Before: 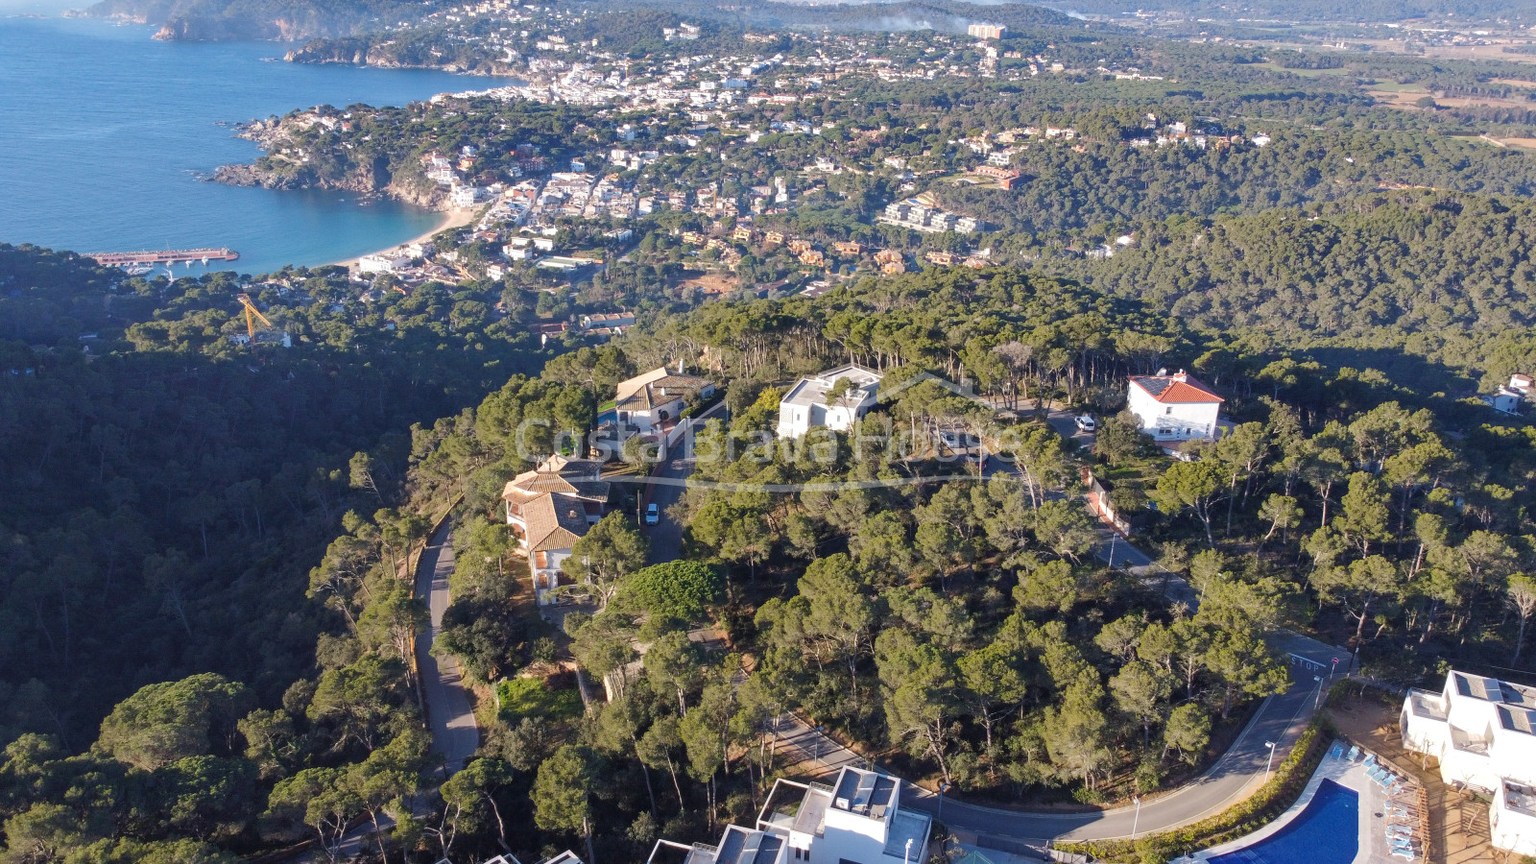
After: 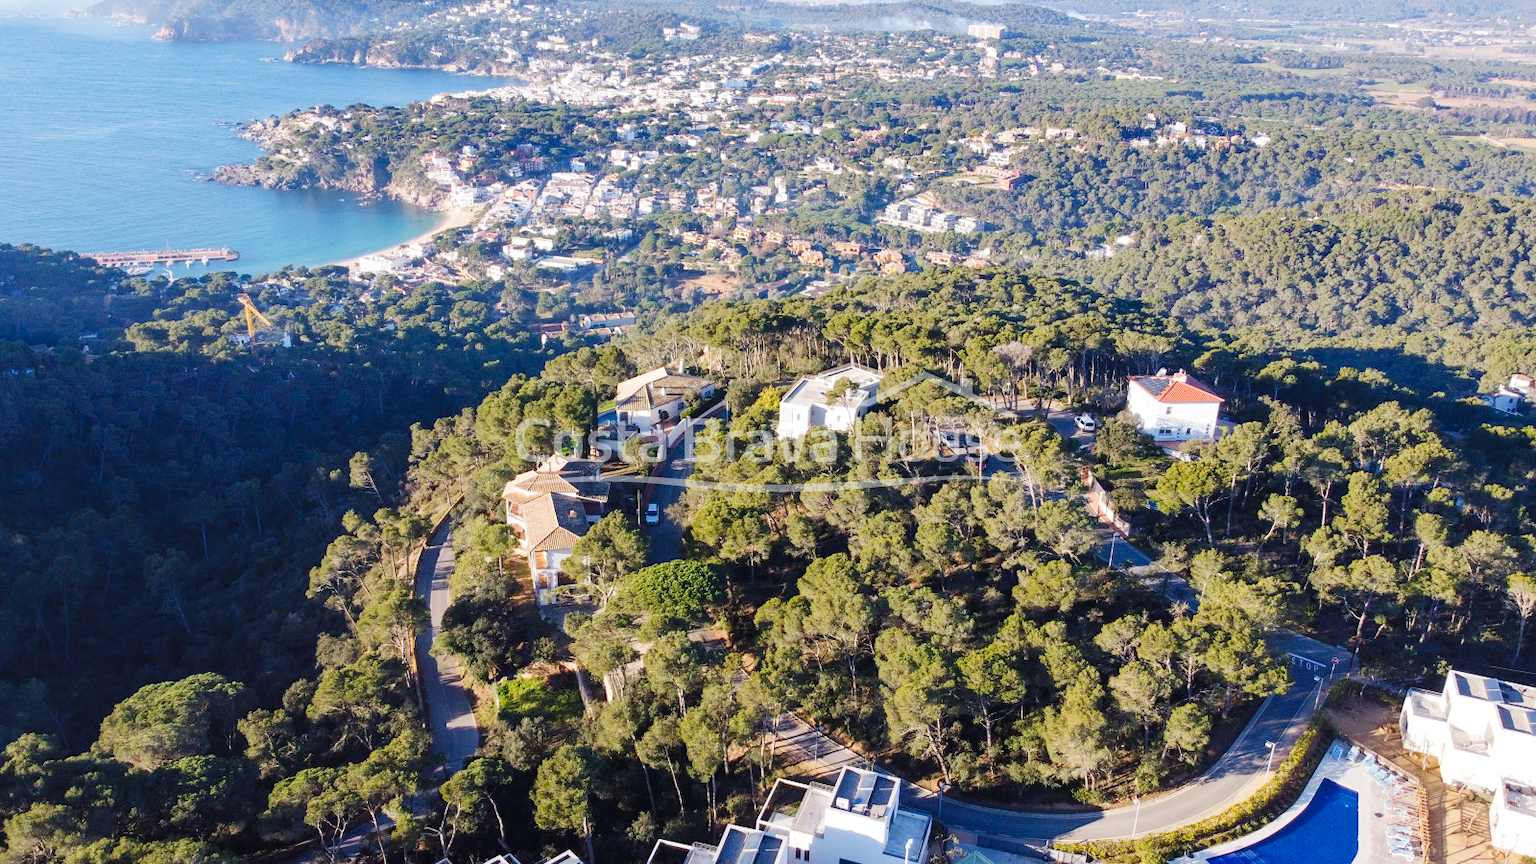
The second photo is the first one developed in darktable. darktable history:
tone curve: curves: ch0 [(0, 0) (0.003, 0.016) (0.011, 0.019) (0.025, 0.023) (0.044, 0.029) (0.069, 0.042) (0.1, 0.068) (0.136, 0.101) (0.177, 0.143) (0.224, 0.21) (0.277, 0.289) (0.335, 0.379) (0.399, 0.476) (0.468, 0.569) (0.543, 0.654) (0.623, 0.75) (0.709, 0.822) (0.801, 0.893) (0.898, 0.946) (1, 1)], preserve colors none
white balance: emerald 1
